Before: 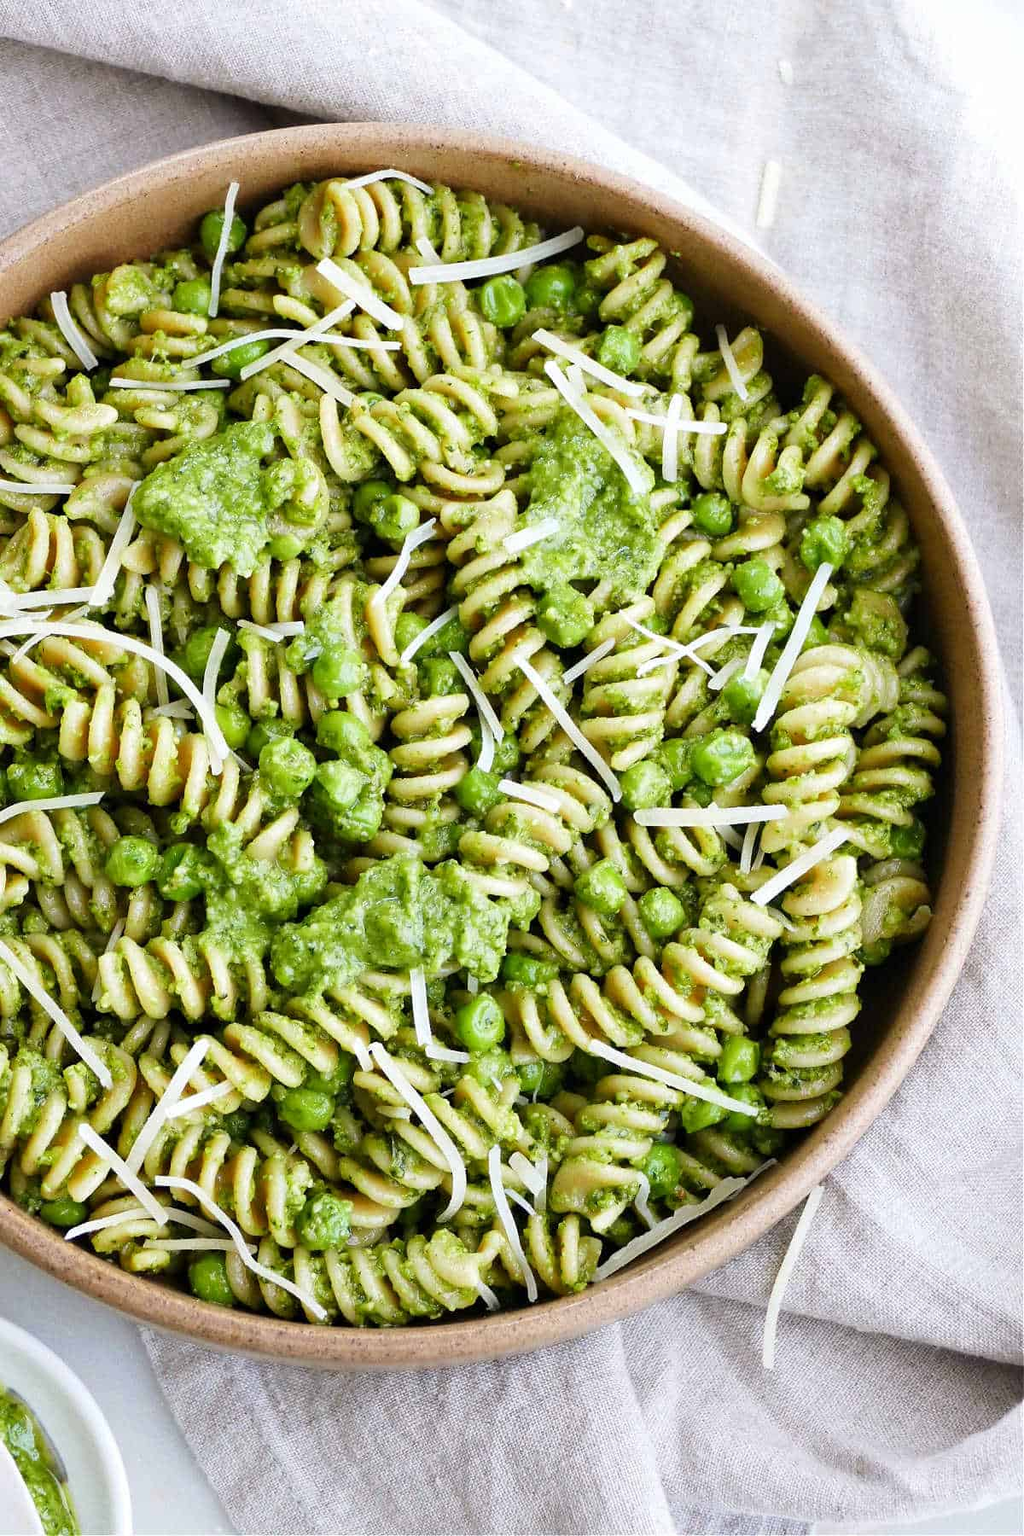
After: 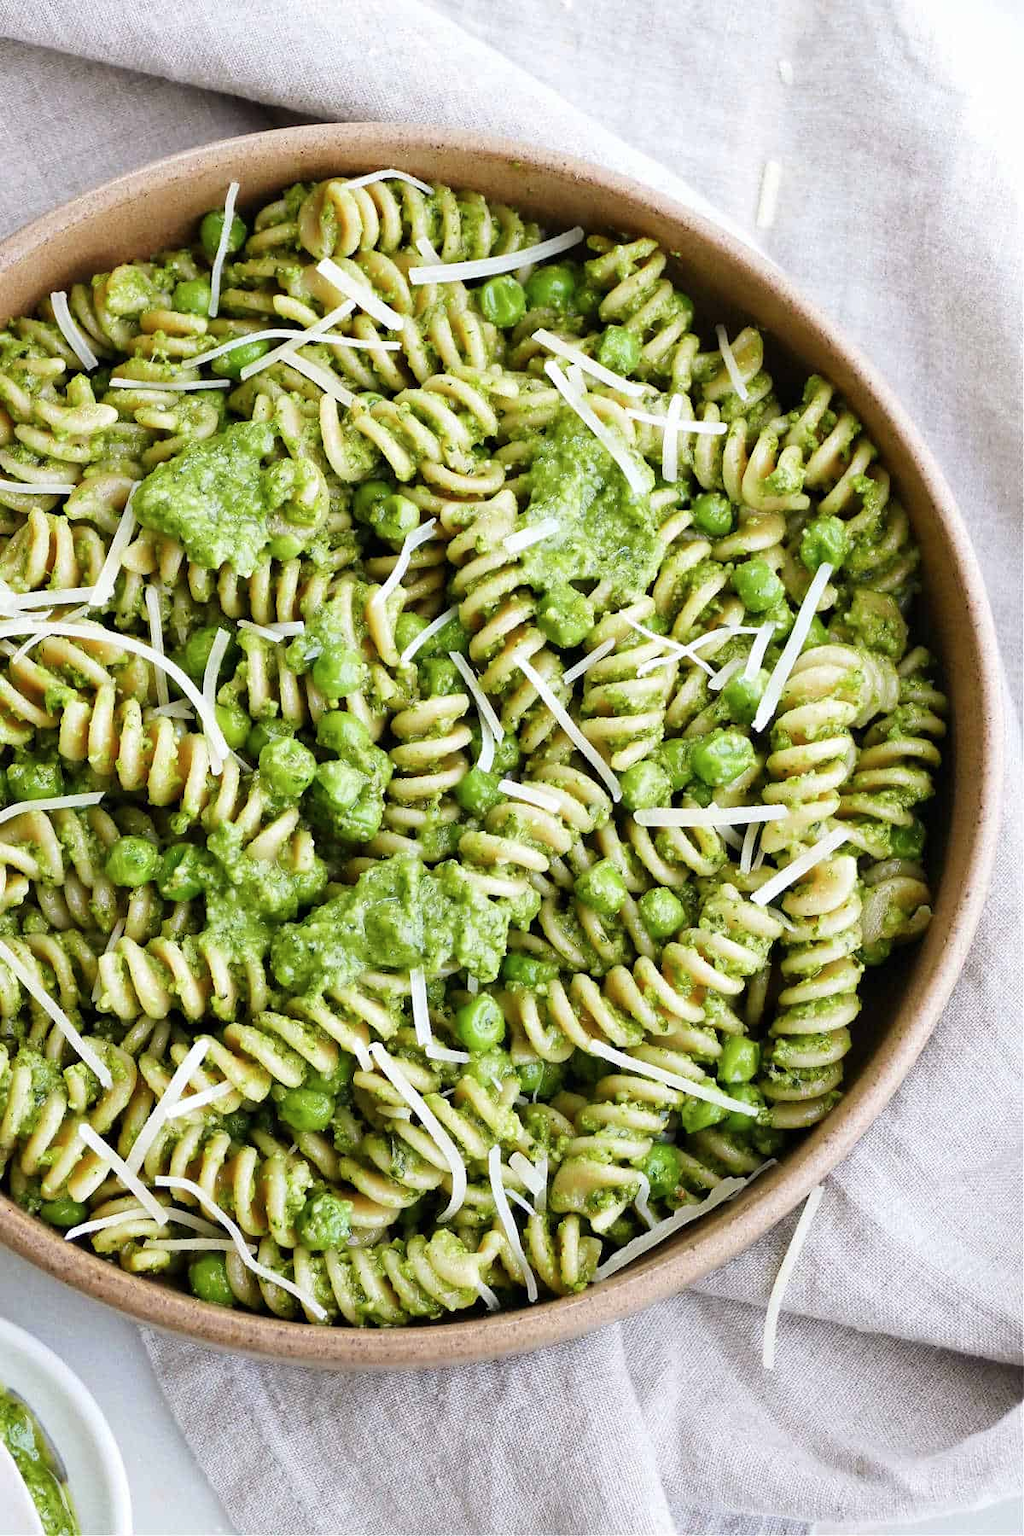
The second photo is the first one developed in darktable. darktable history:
contrast brightness saturation: saturation -0.056
